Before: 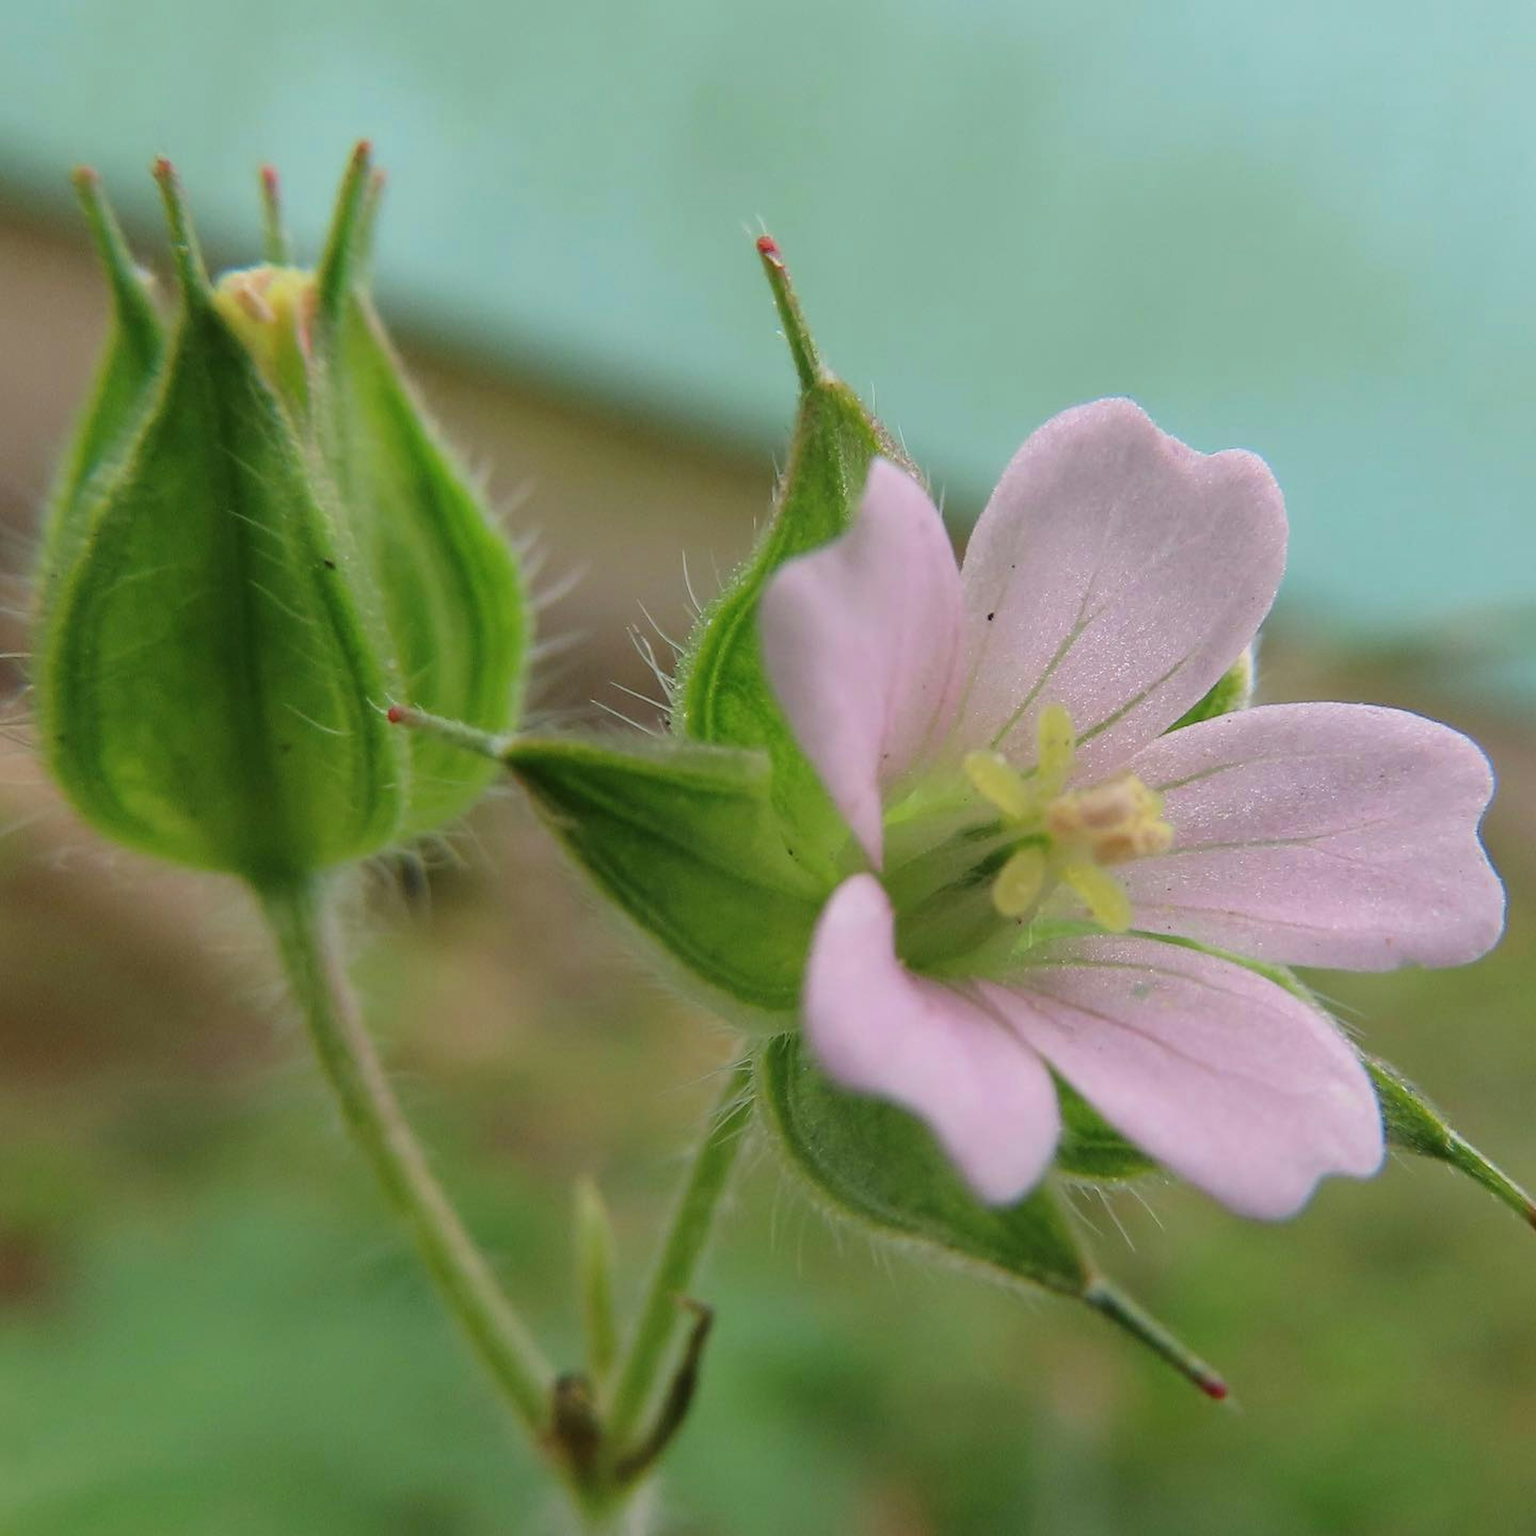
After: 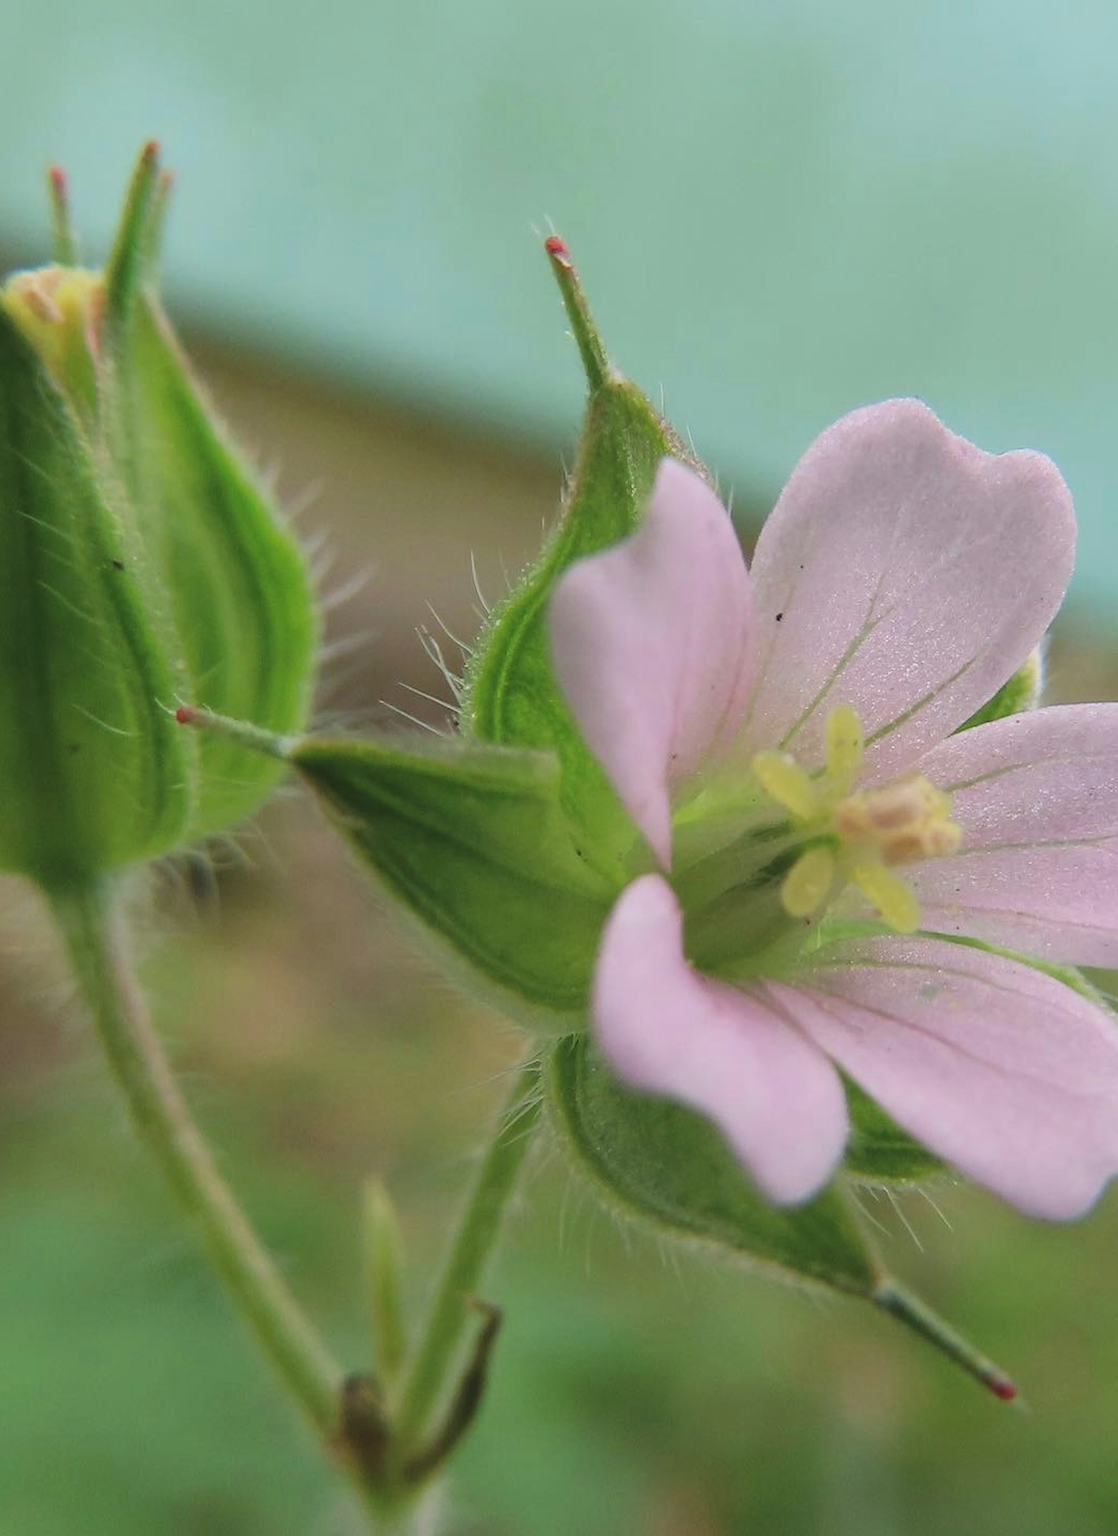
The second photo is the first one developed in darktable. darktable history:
crop: left 13.812%, top 0%, right 13.382%
tone curve: curves: ch0 [(0, 0) (0.003, 0.04) (0.011, 0.053) (0.025, 0.077) (0.044, 0.104) (0.069, 0.127) (0.1, 0.15) (0.136, 0.177) (0.177, 0.215) (0.224, 0.254) (0.277, 0.3) (0.335, 0.355) (0.399, 0.41) (0.468, 0.477) (0.543, 0.554) (0.623, 0.636) (0.709, 0.72) (0.801, 0.804) (0.898, 0.892) (1, 1)], preserve colors none
